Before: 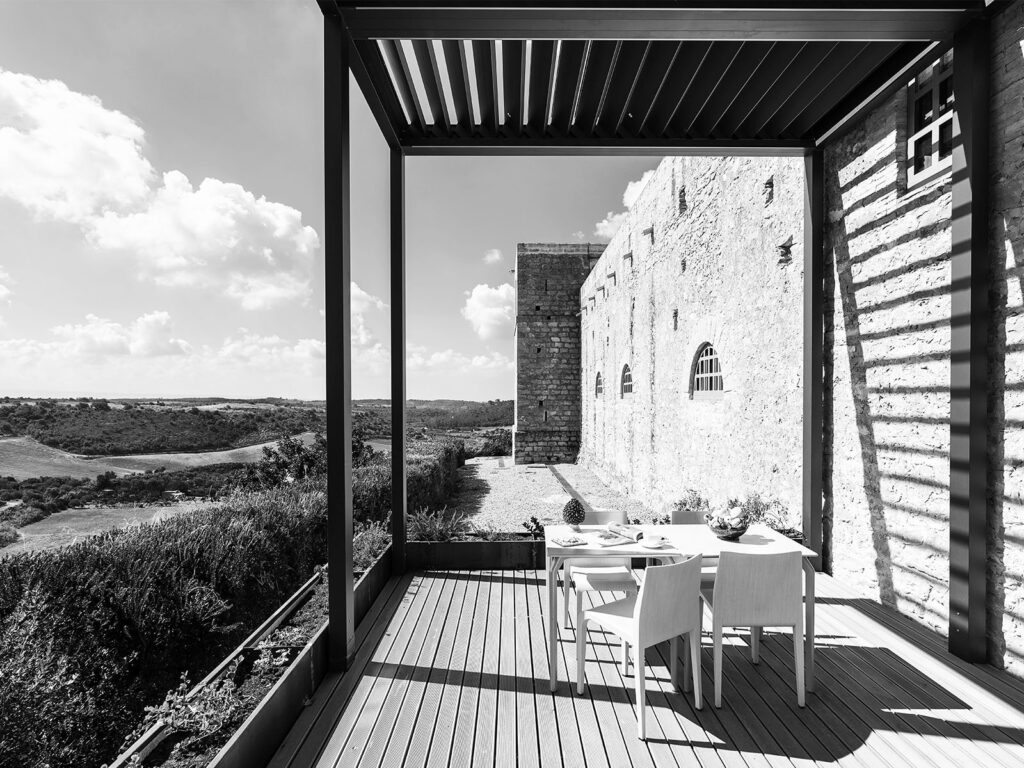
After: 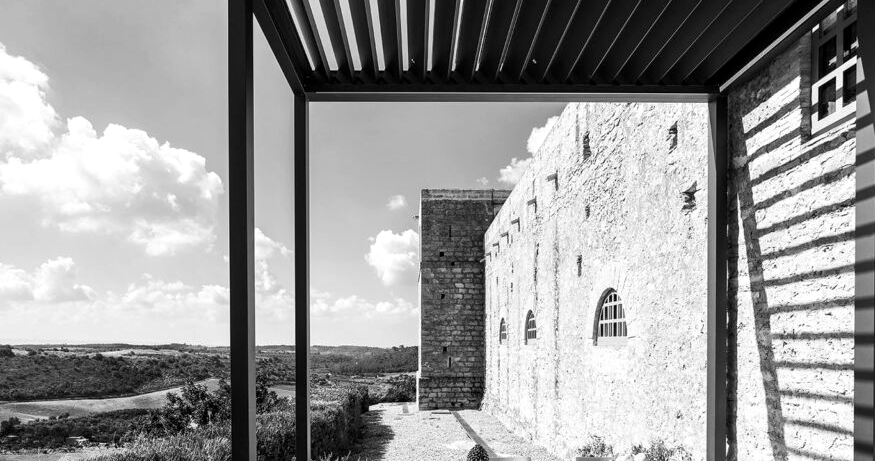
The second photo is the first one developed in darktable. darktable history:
crop and rotate: left 9.462%, top 7.136%, right 5.009%, bottom 32.772%
local contrast: highlights 102%, shadows 97%, detail 131%, midtone range 0.2
